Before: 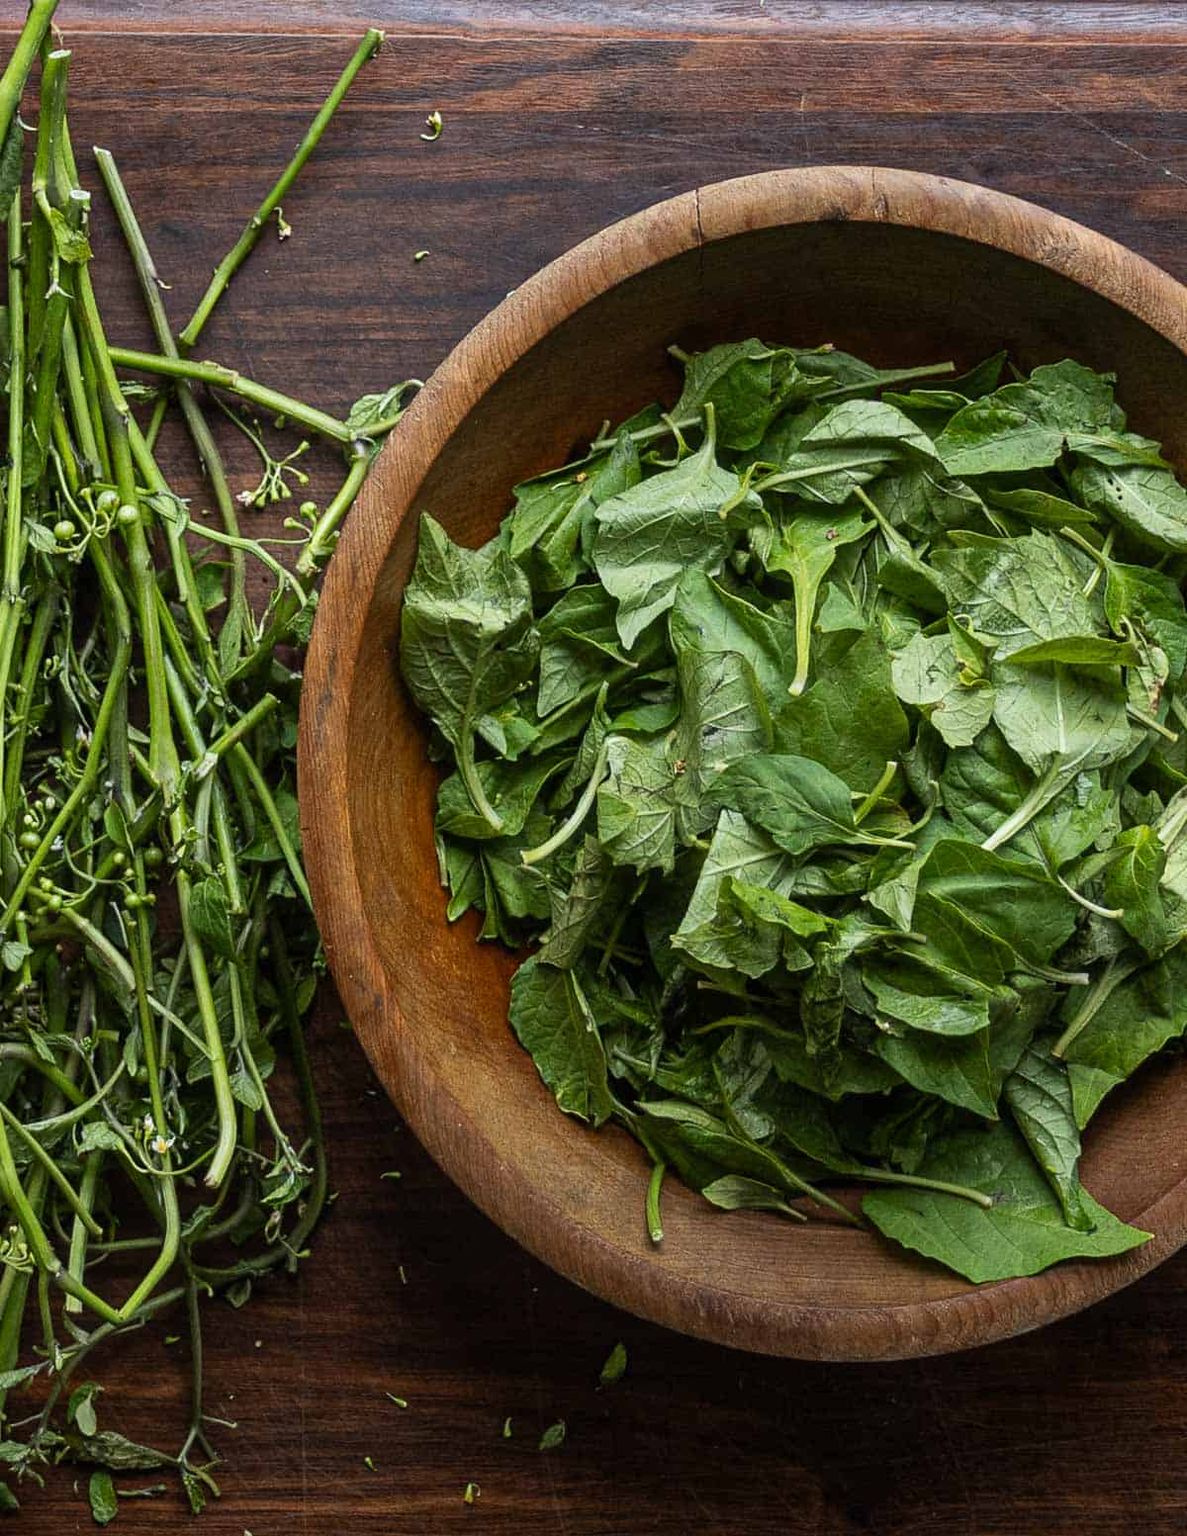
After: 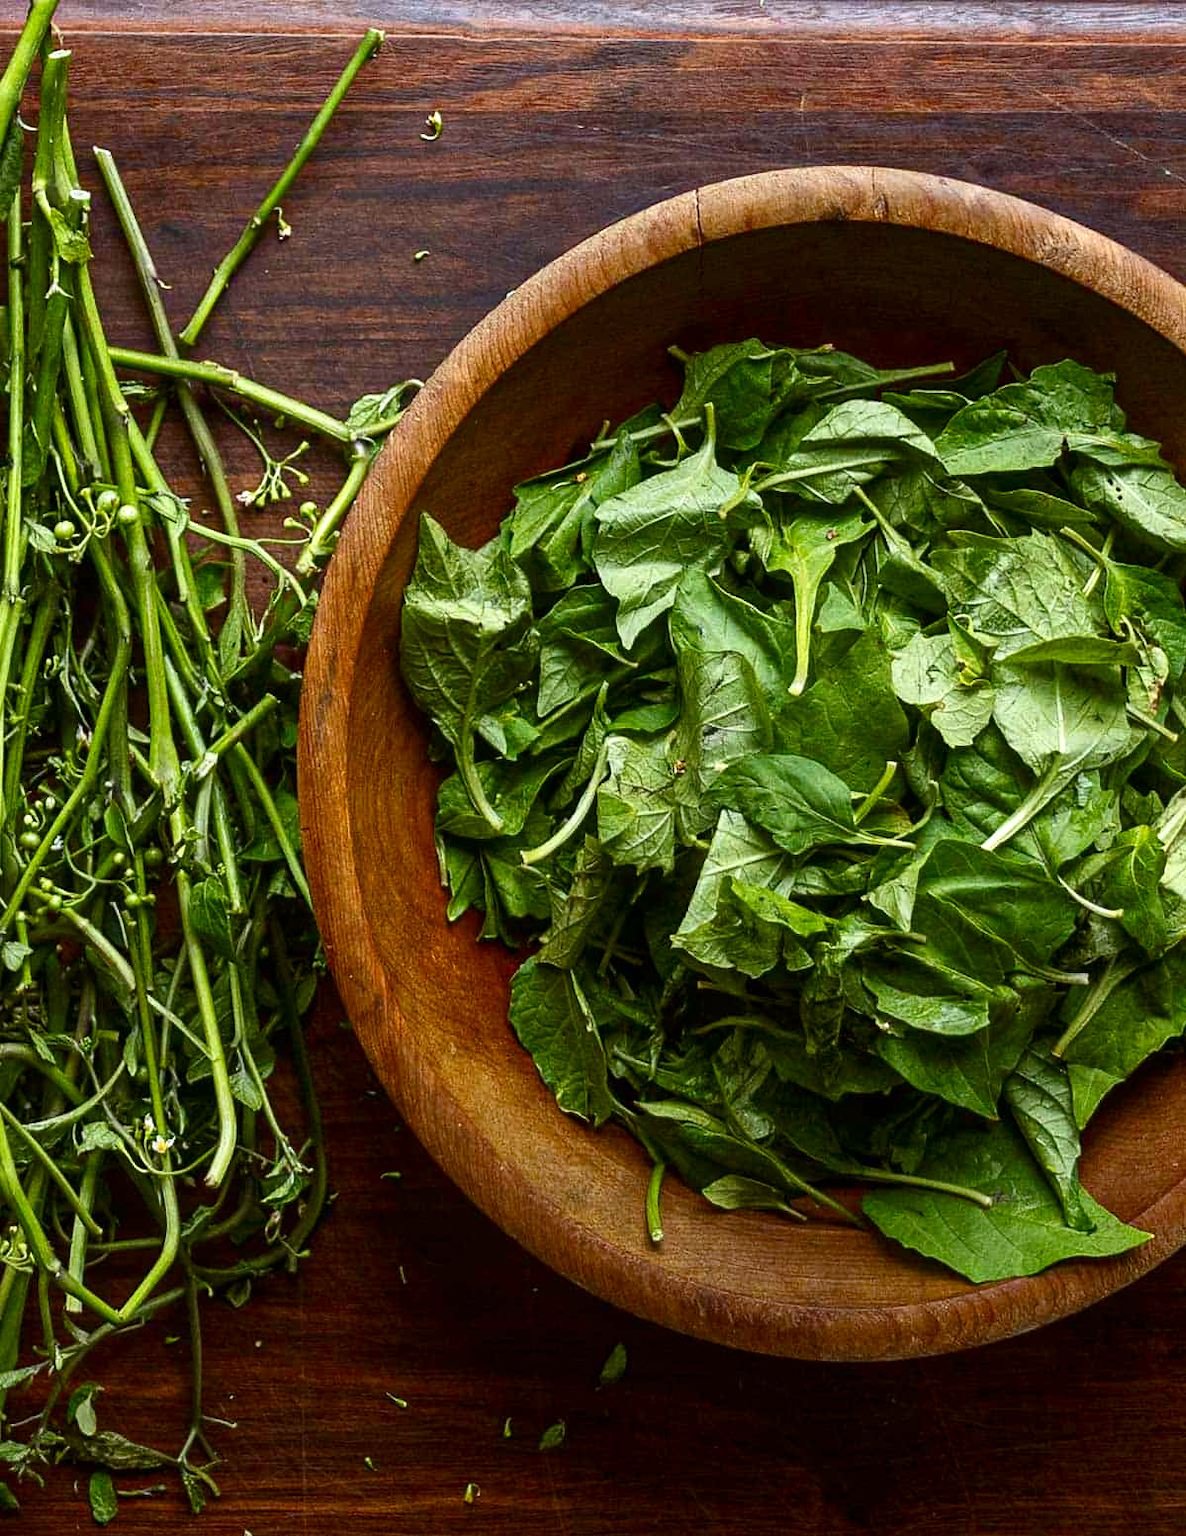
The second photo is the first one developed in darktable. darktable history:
color balance rgb: power › chroma 0.66%, power › hue 60°, perceptual saturation grading › global saturation 20%, perceptual saturation grading › highlights -25.342%, perceptual saturation grading › shadows 24.476%, perceptual brilliance grading › global brilliance 1.306%, perceptual brilliance grading › highlights -3.831%, global vibrance 20%
contrast brightness saturation: contrast 0.069, brightness -0.125, saturation 0.046
exposure: exposure 0.491 EV, compensate highlight preservation false
